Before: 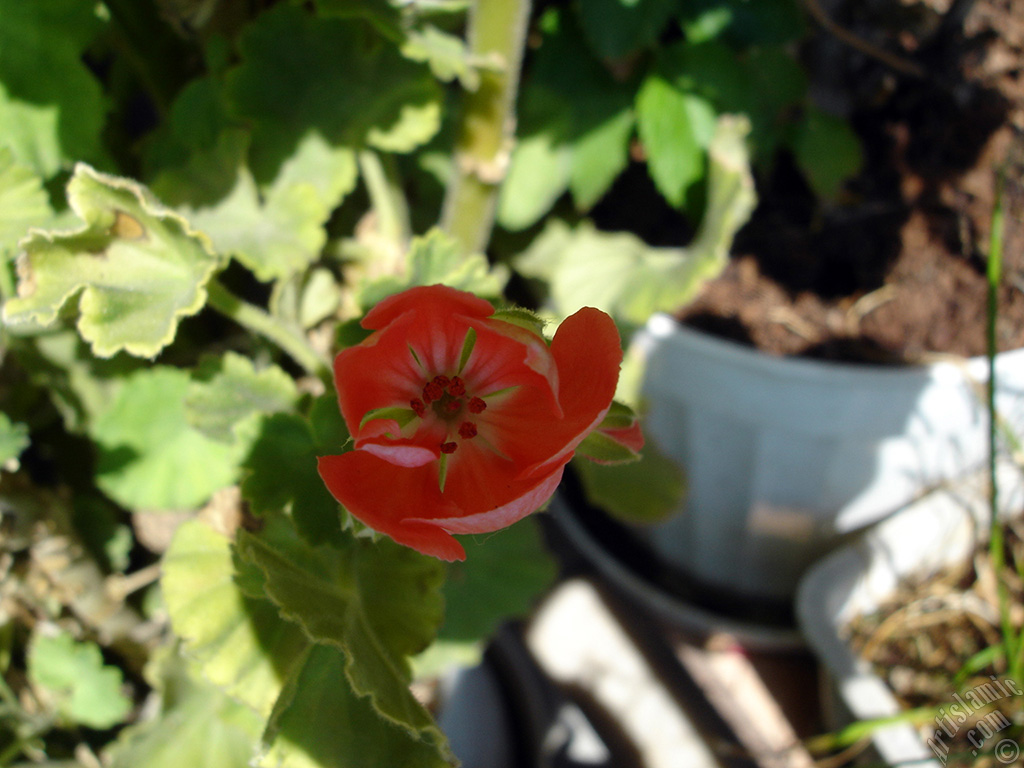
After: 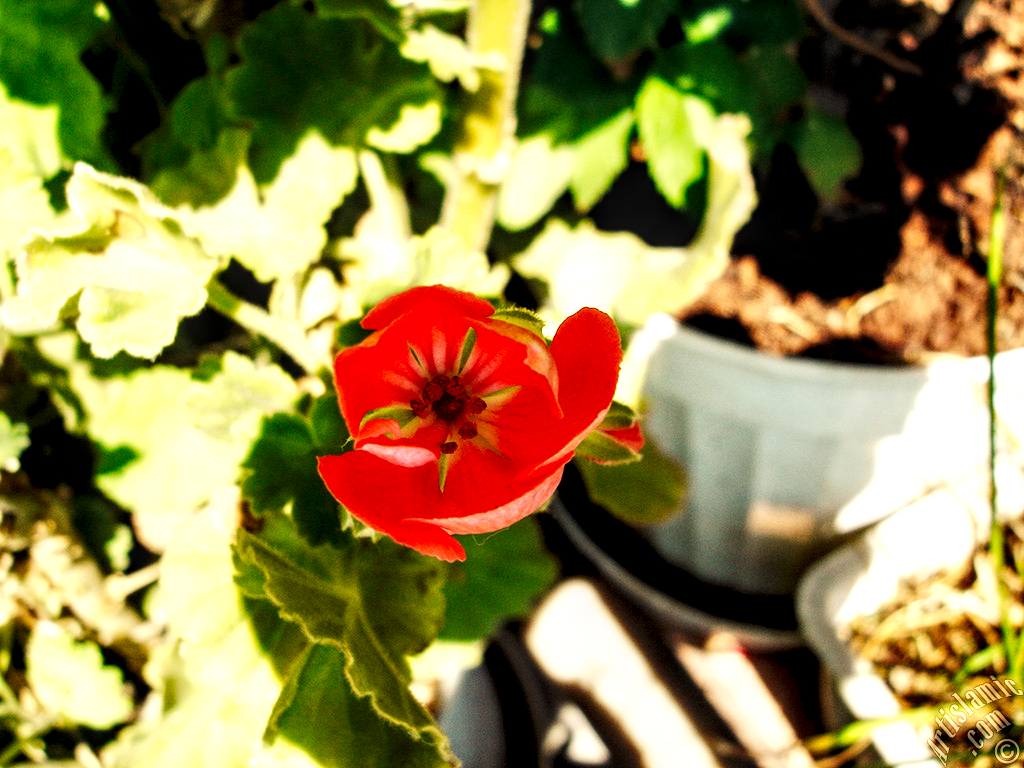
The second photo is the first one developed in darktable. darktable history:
local contrast: highlights 60%, shadows 60%, detail 160%
white balance: red 1.138, green 0.996, blue 0.812
base curve: curves: ch0 [(0, 0) (0.007, 0.004) (0.027, 0.03) (0.046, 0.07) (0.207, 0.54) (0.442, 0.872) (0.673, 0.972) (1, 1)], preserve colors none
